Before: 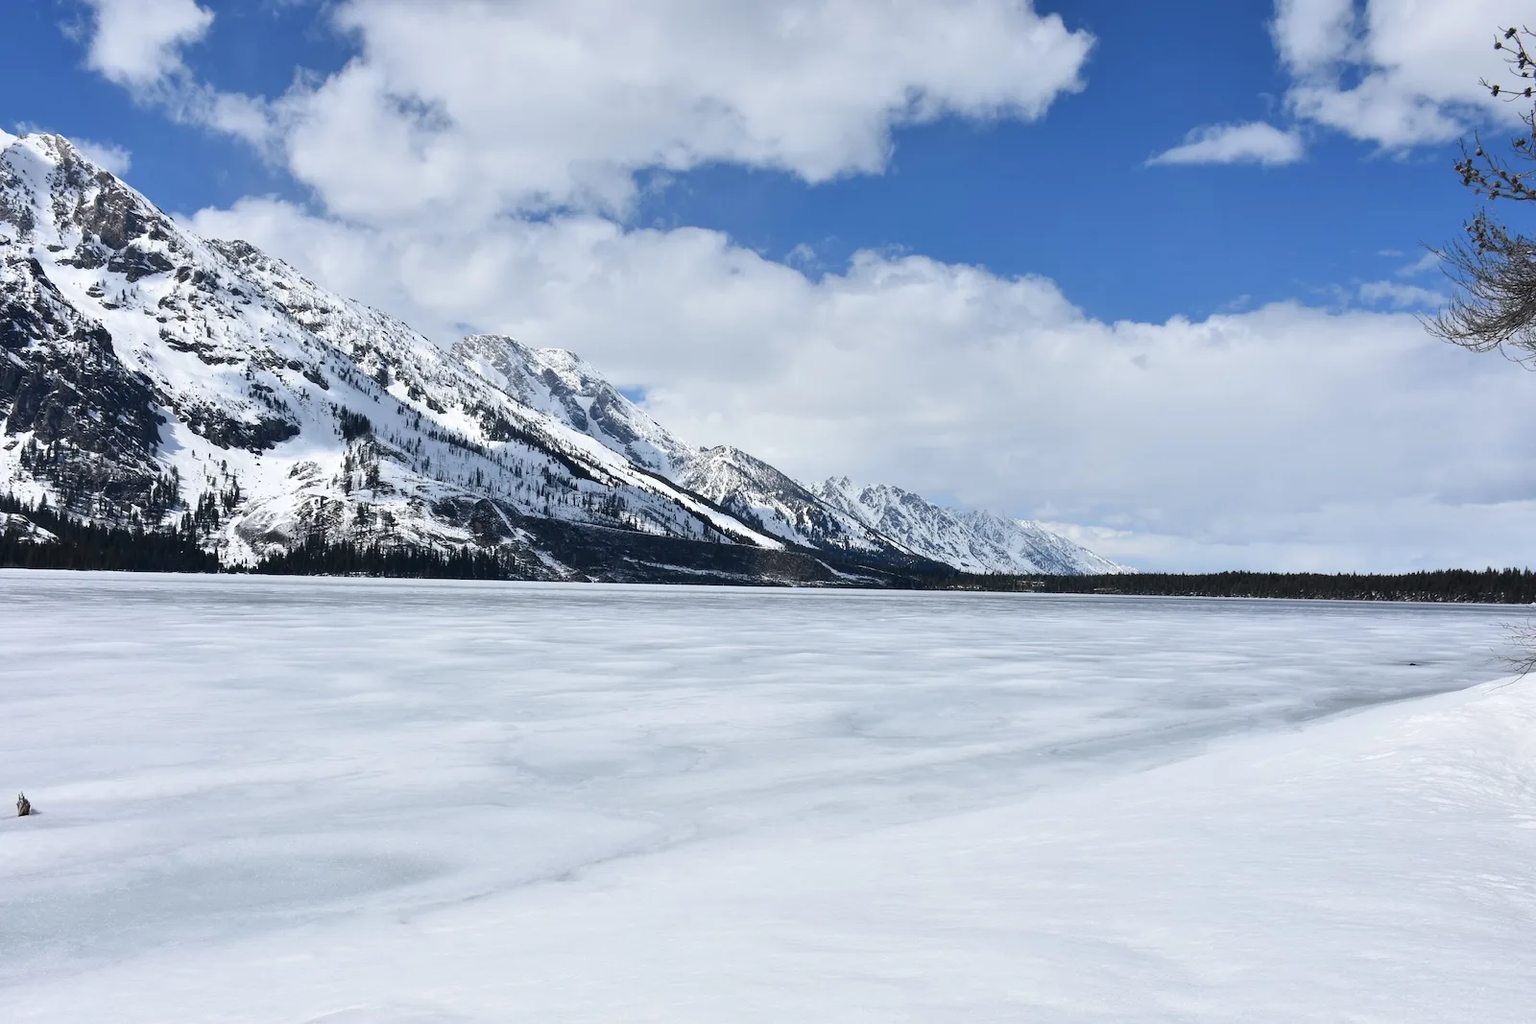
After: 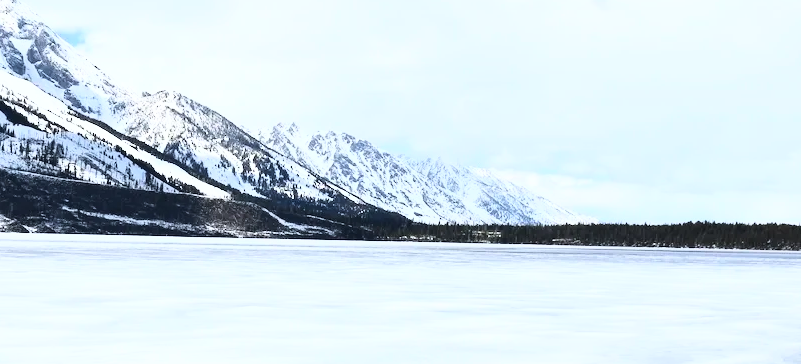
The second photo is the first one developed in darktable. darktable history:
crop: left 36.722%, top 35.119%, right 13.19%, bottom 30.744%
contrast brightness saturation: contrast 0.048, brightness 0.057, saturation 0.013
base curve: curves: ch0 [(0, 0) (0.026, 0.03) (0.109, 0.232) (0.351, 0.748) (0.669, 0.968) (1, 1)]
